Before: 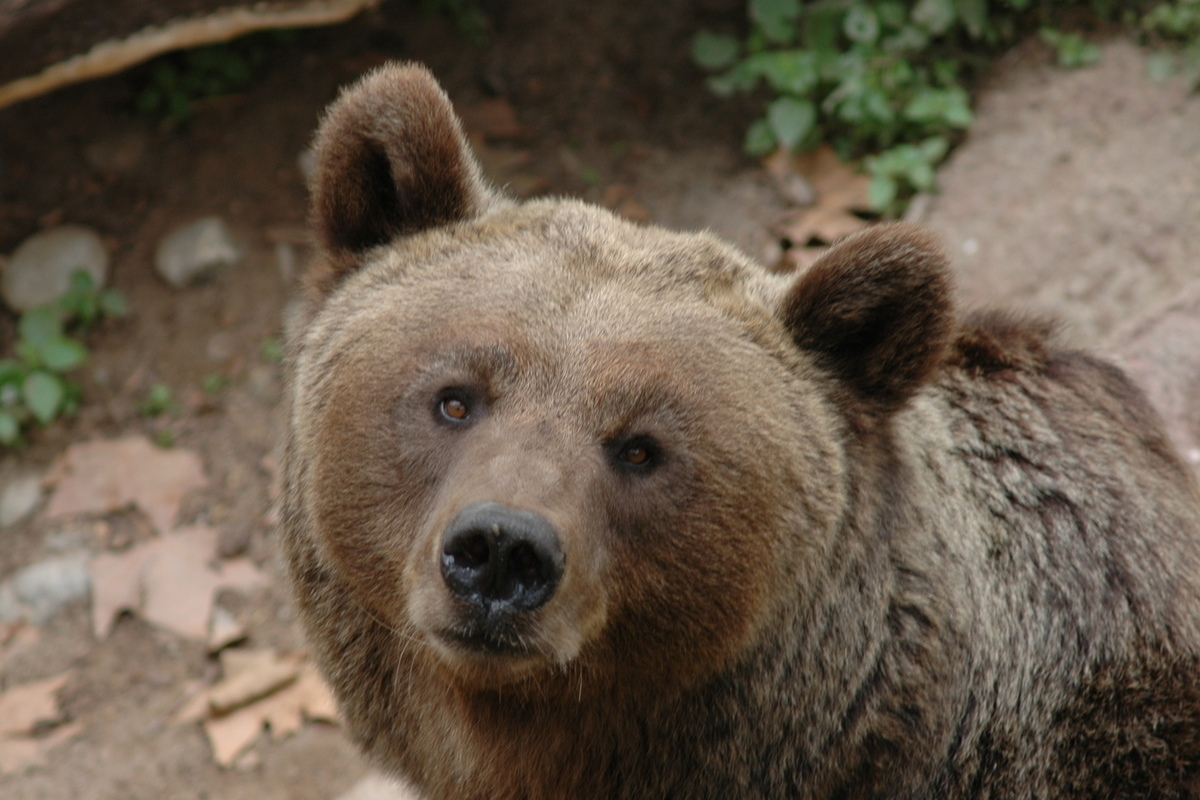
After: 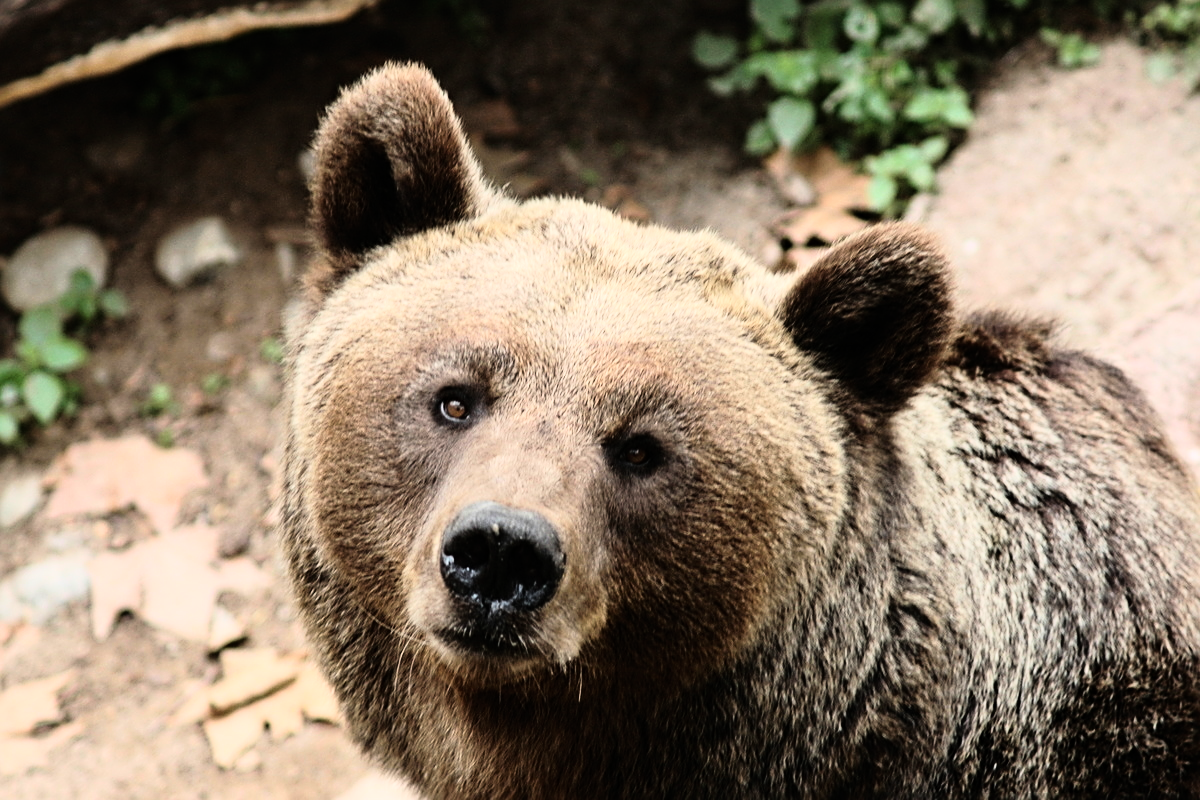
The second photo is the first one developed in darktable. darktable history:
sharpen: radius 2.767
rgb curve: curves: ch0 [(0, 0) (0.21, 0.15) (0.24, 0.21) (0.5, 0.75) (0.75, 0.96) (0.89, 0.99) (1, 1)]; ch1 [(0, 0.02) (0.21, 0.13) (0.25, 0.2) (0.5, 0.67) (0.75, 0.9) (0.89, 0.97) (1, 1)]; ch2 [(0, 0.02) (0.21, 0.13) (0.25, 0.2) (0.5, 0.67) (0.75, 0.9) (0.89, 0.97) (1, 1)], compensate middle gray true
